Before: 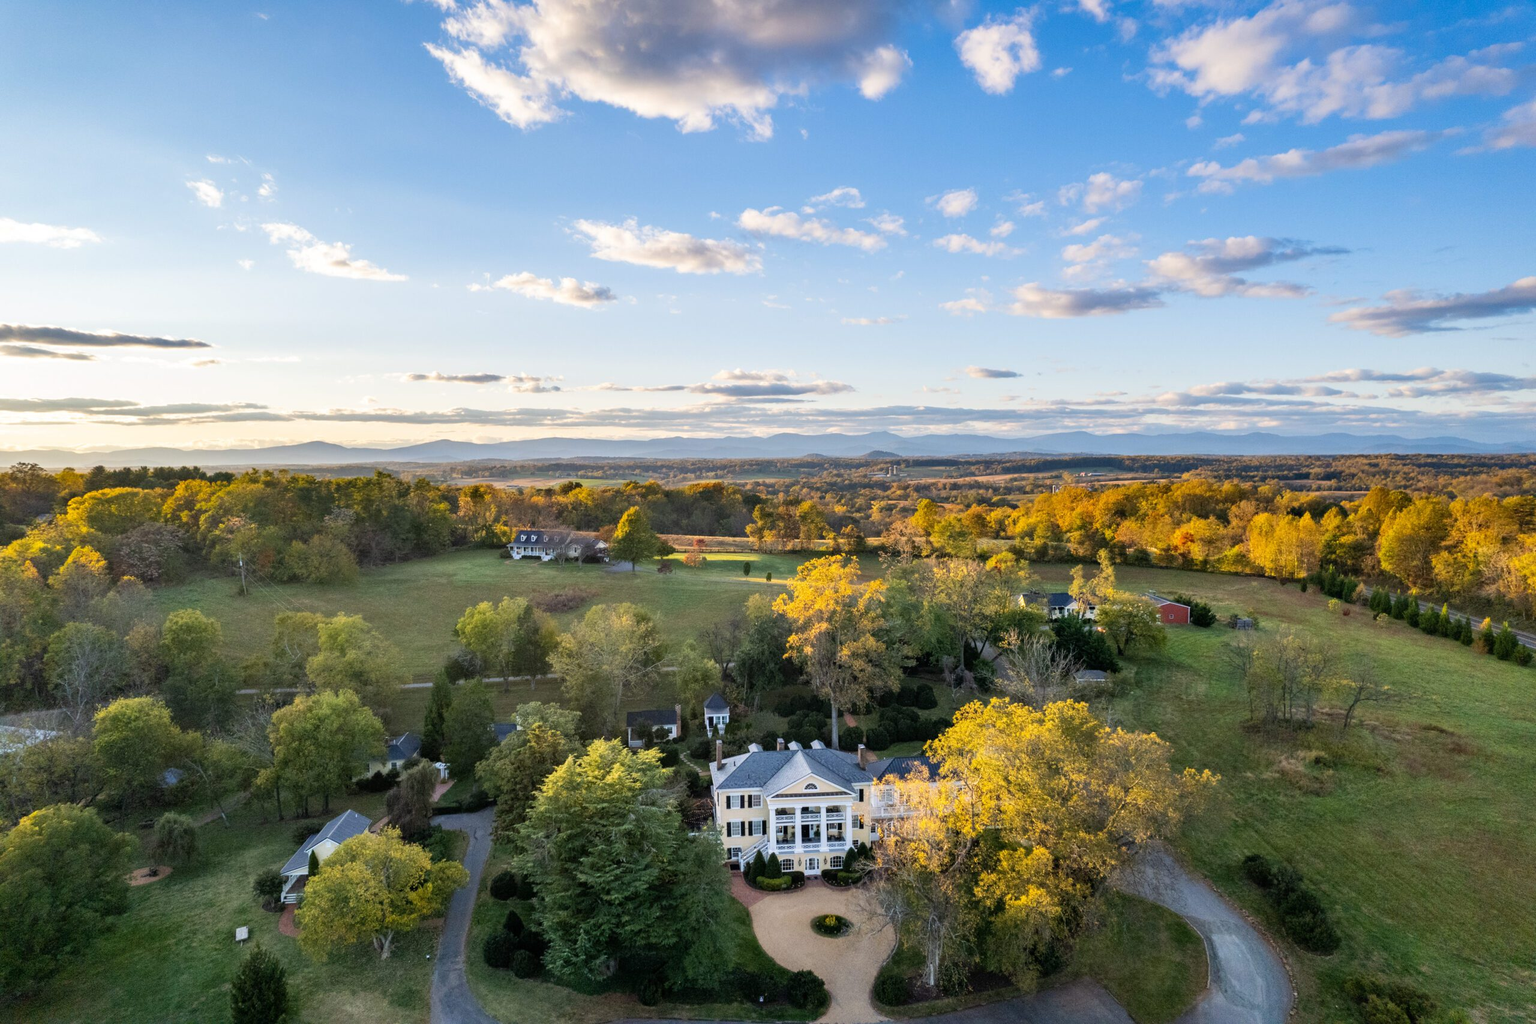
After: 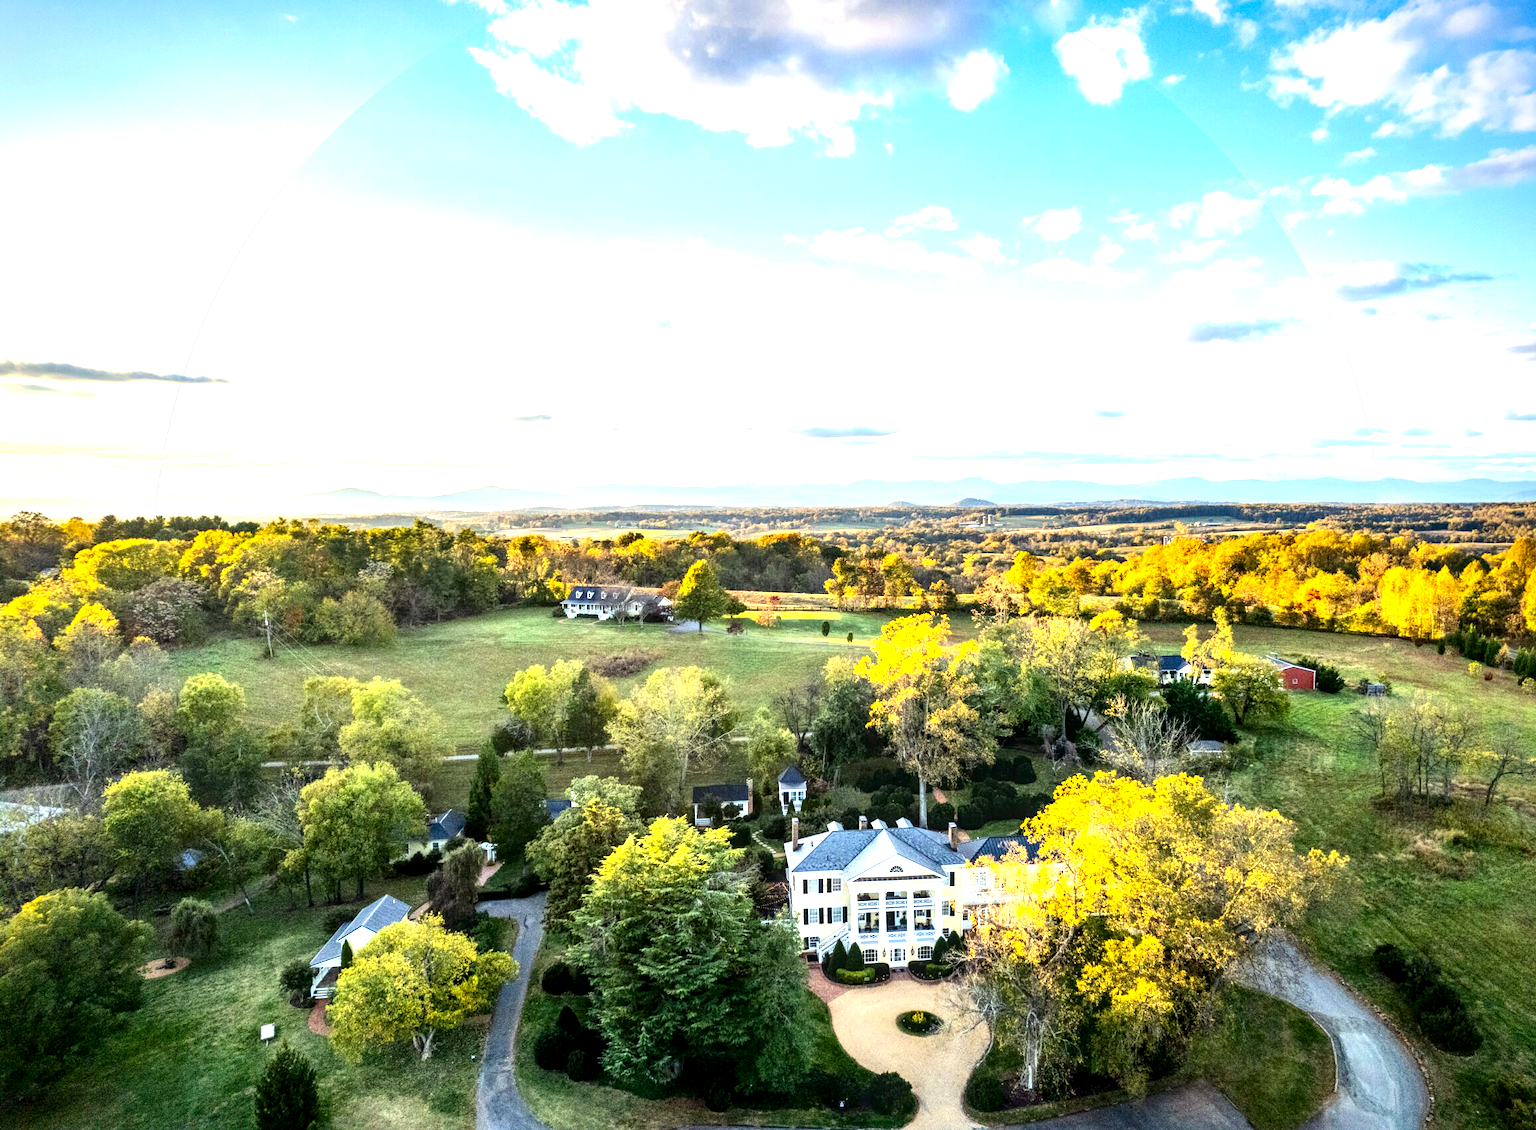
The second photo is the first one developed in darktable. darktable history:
color correction: highlights a* -4.29, highlights b* 6.97
local contrast: detail 130%
contrast brightness saturation: contrast 0.199, brightness -0.107, saturation 0.104
exposure: exposure 1.001 EV, compensate highlight preservation false
crop: right 9.506%, bottom 0.045%
vignetting: saturation -0.017, unbound false
tone equalizer: -8 EV -0.423 EV, -7 EV -0.387 EV, -6 EV -0.315 EV, -5 EV -0.21 EV, -3 EV 0.237 EV, -2 EV 0.325 EV, -1 EV 0.387 EV, +0 EV 0.424 EV
